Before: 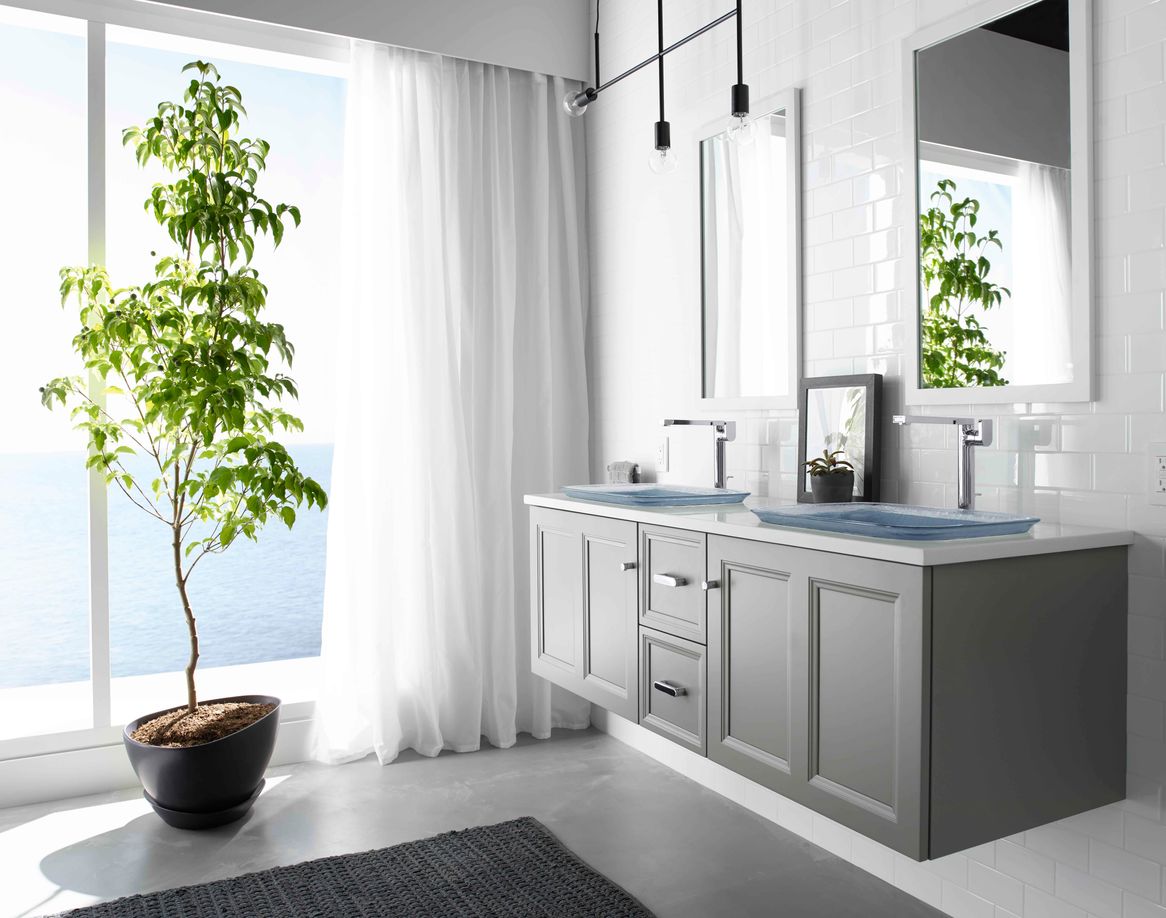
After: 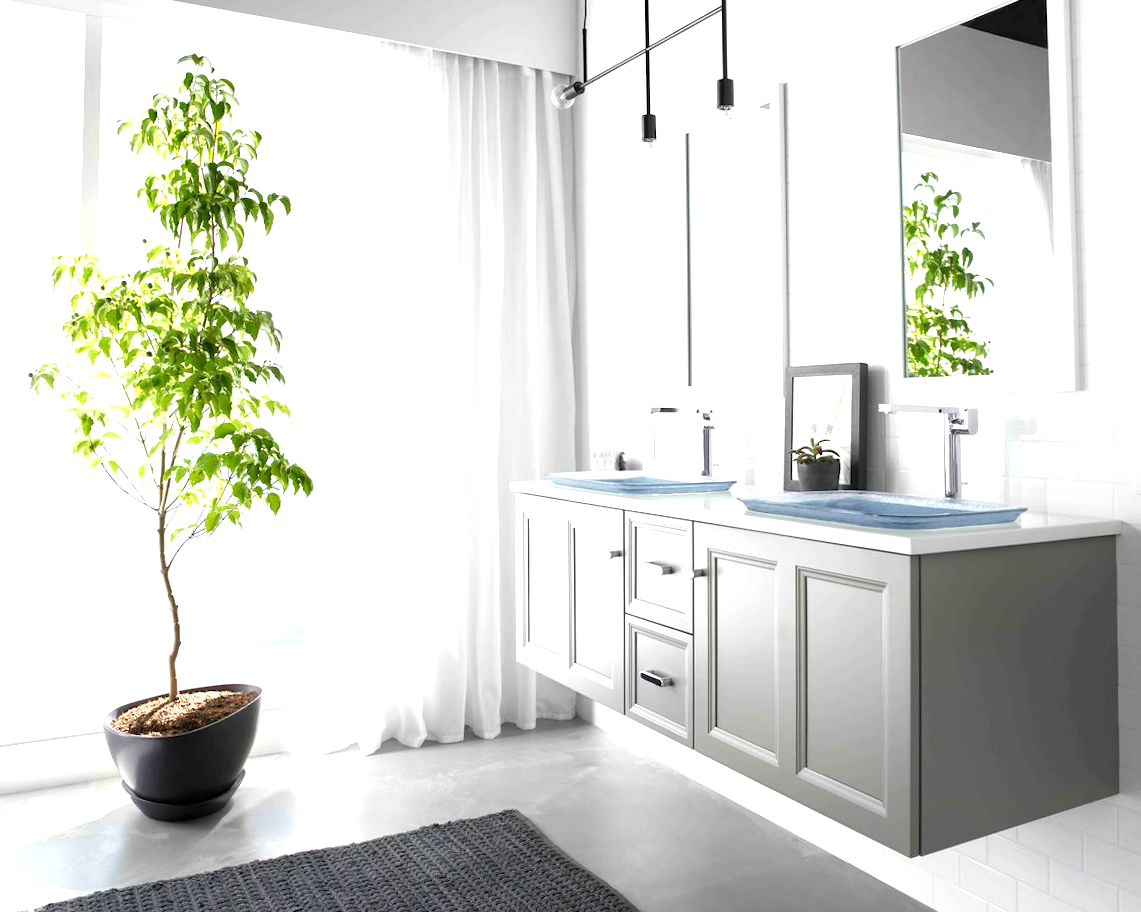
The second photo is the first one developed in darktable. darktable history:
tone equalizer: on, module defaults
rotate and perspective: rotation 0.226°, lens shift (vertical) -0.042, crop left 0.023, crop right 0.982, crop top 0.006, crop bottom 0.994
exposure: black level correction 0.001, exposure 0.955 EV, compensate exposure bias true, compensate highlight preservation false
